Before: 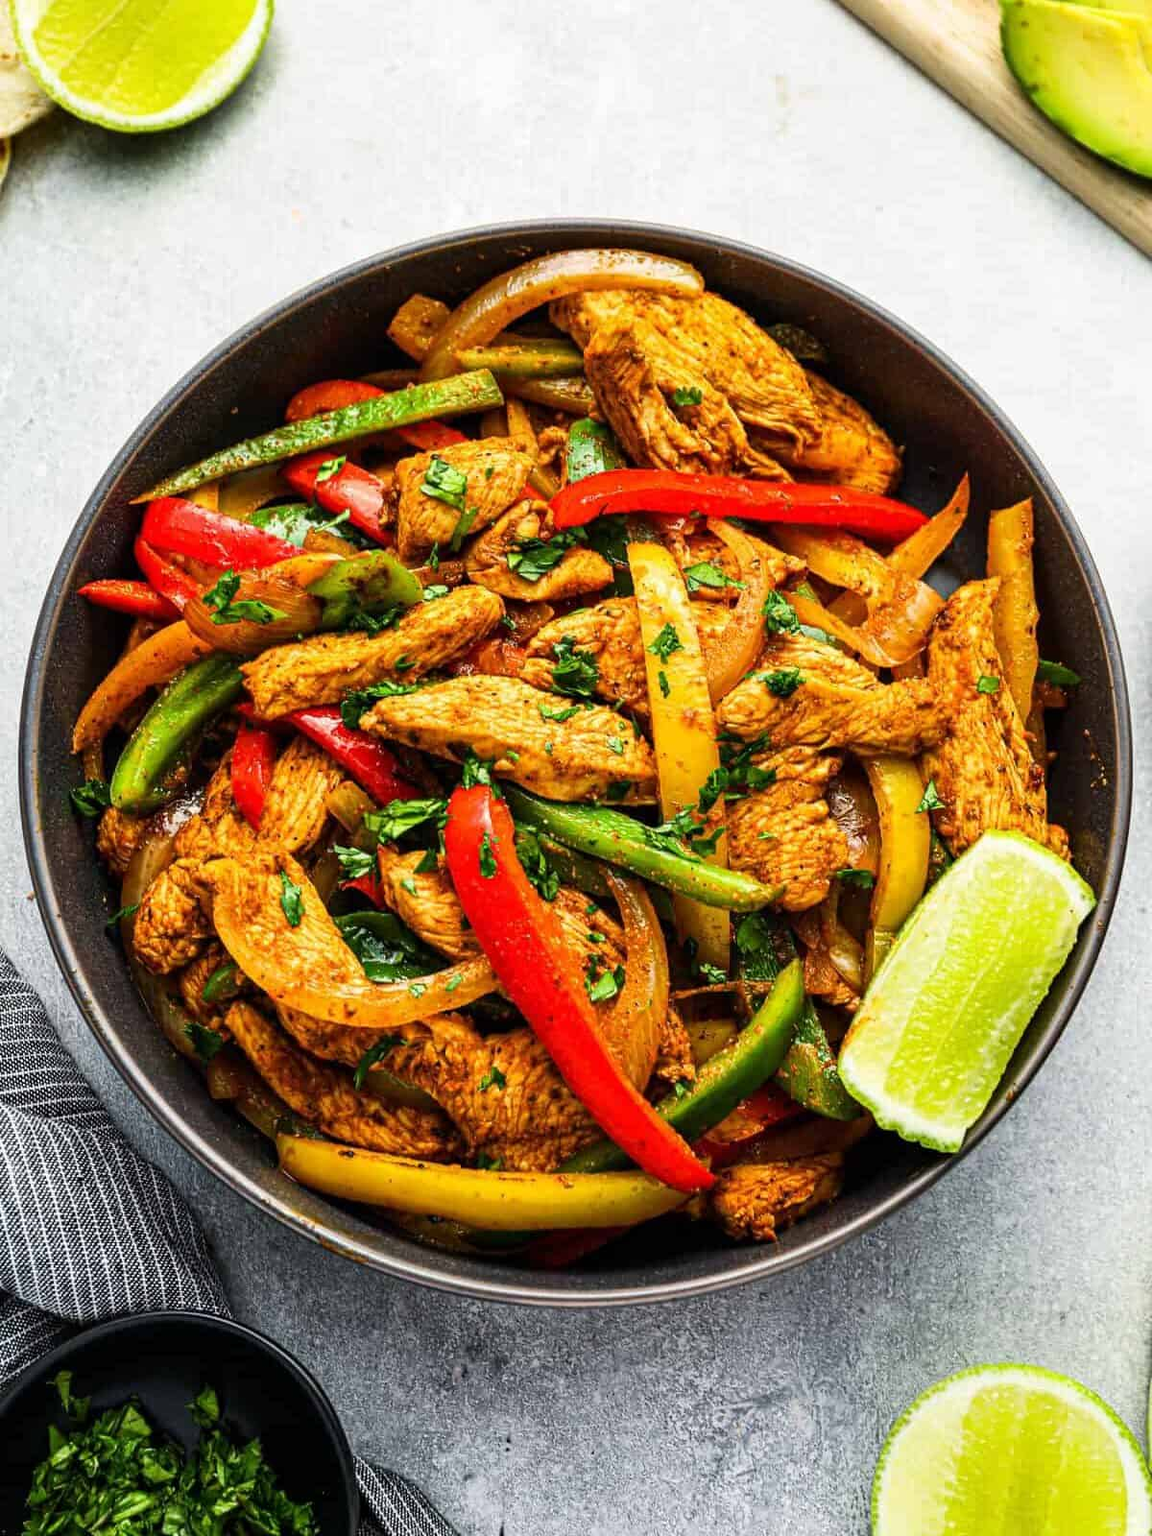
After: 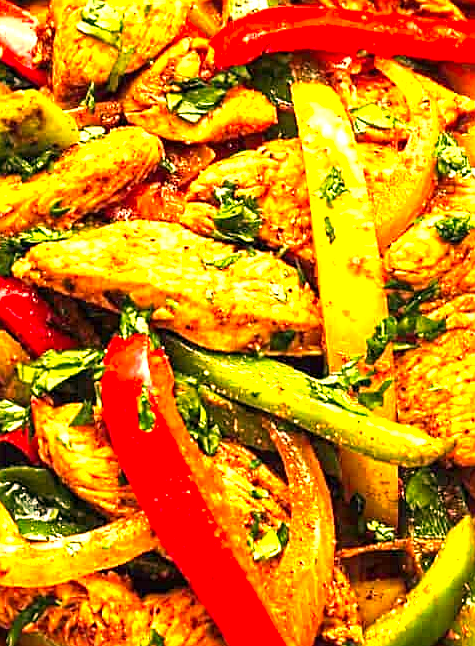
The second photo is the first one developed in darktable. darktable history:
color correction: highlights a* 22.58, highlights b* 21.98
exposure: black level correction 0, exposure 1.528 EV, compensate highlight preservation false
crop: left 30.167%, top 30.191%, right 30.173%, bottom 29.432%
sharpen: amount 0.597
